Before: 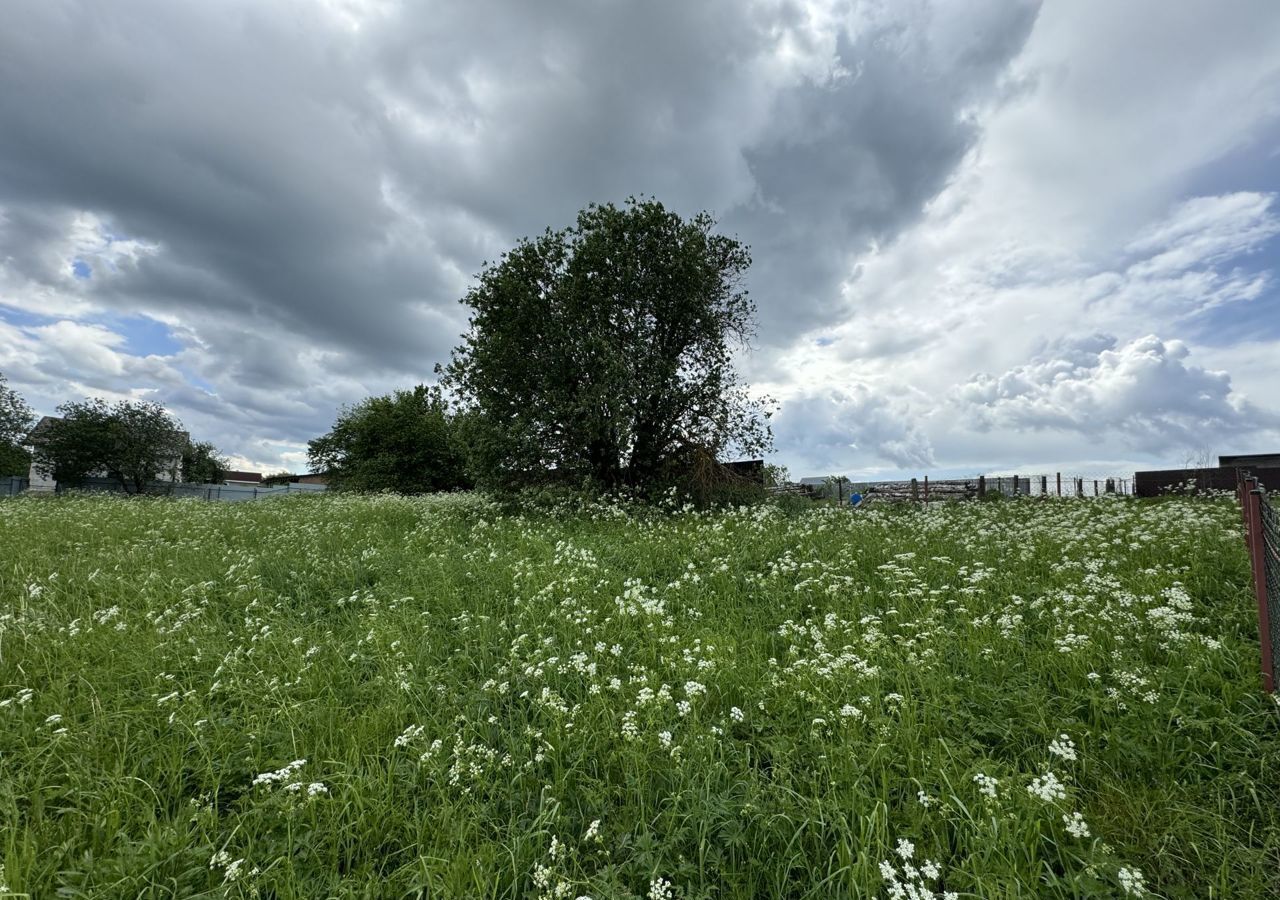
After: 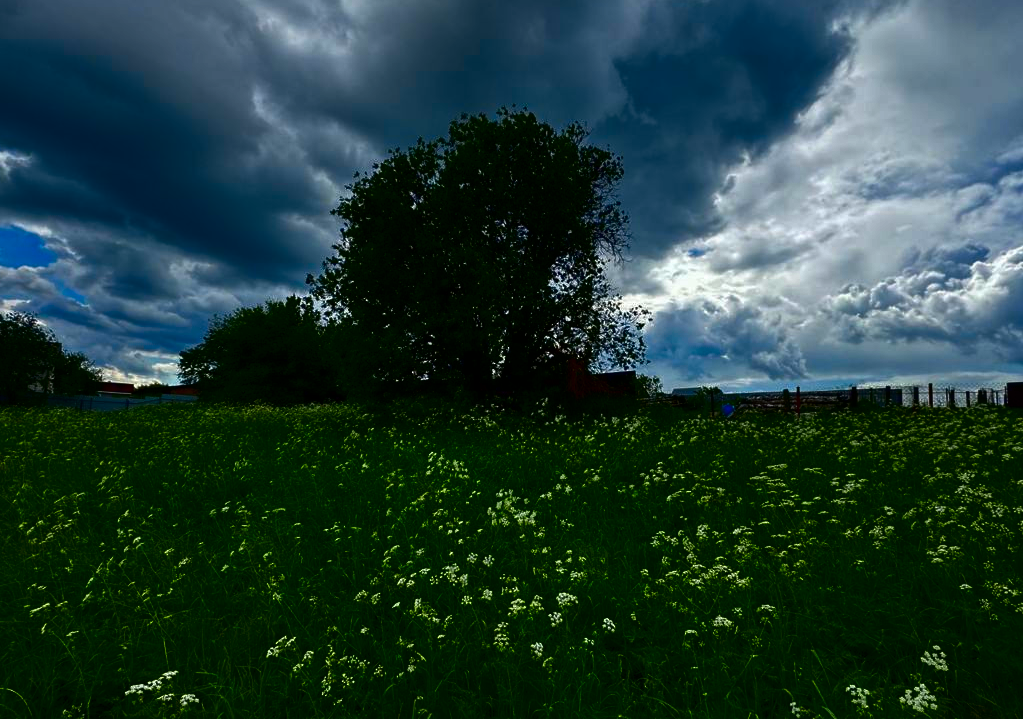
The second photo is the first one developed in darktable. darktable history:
crop and rotate: left 10.013%, top 9.907%, right 10.001%, bottom 10.097%
contrast brightness saturation: brightness -0.999, saturation 0.999
